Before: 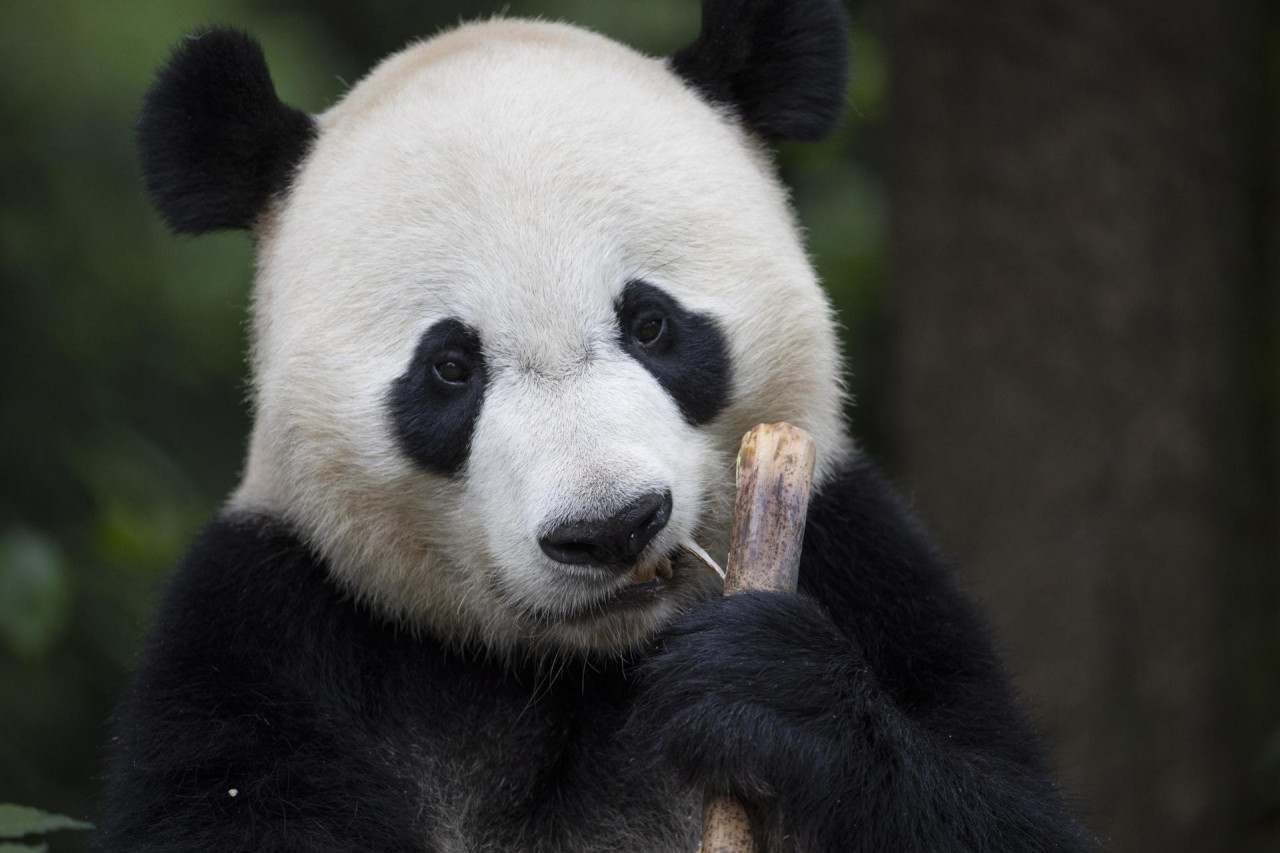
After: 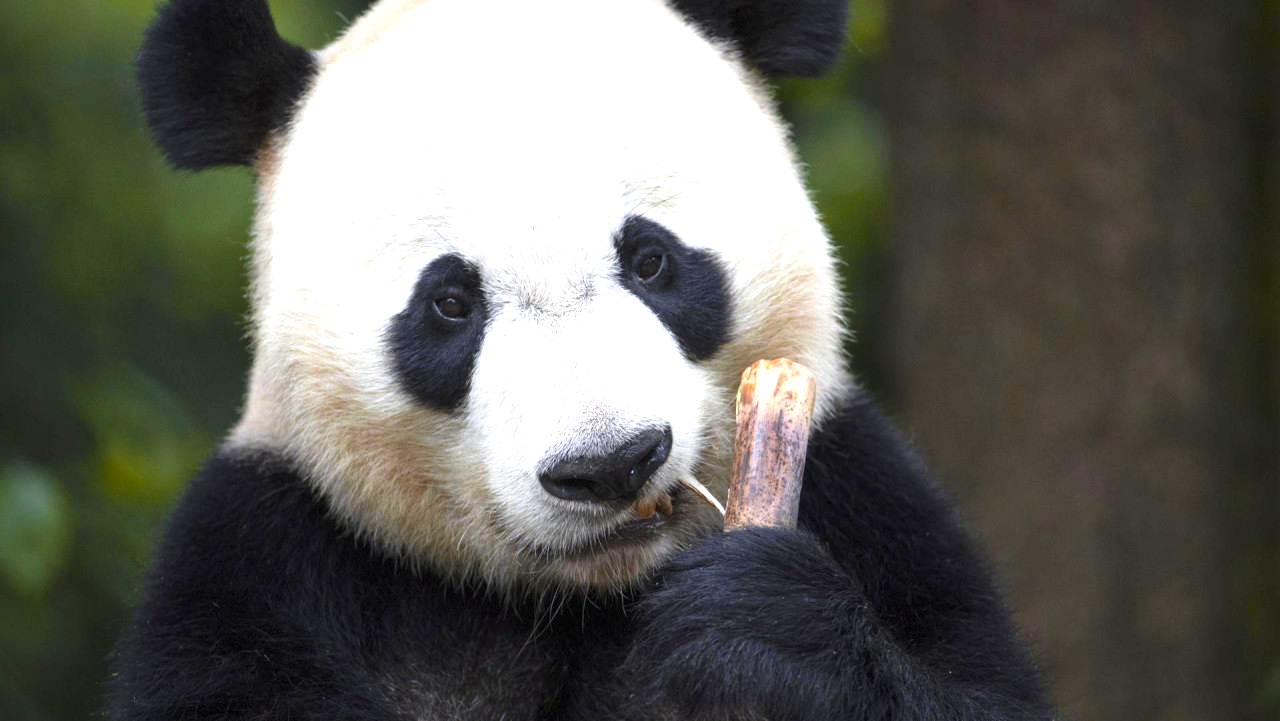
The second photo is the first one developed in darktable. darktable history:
velvia: on, module defaults
color zones: curves: ch1 [(0.24, 0.634) (0.75, 0.5)]; ch2 [(0.253, 0.437) (0.745, 0.491)]
crop: top 7.618%, bottom 7.784%
exposure: black level correction 0, exposure 1.001 EV, compensate exposure bias true, compensate highlight preservation false
